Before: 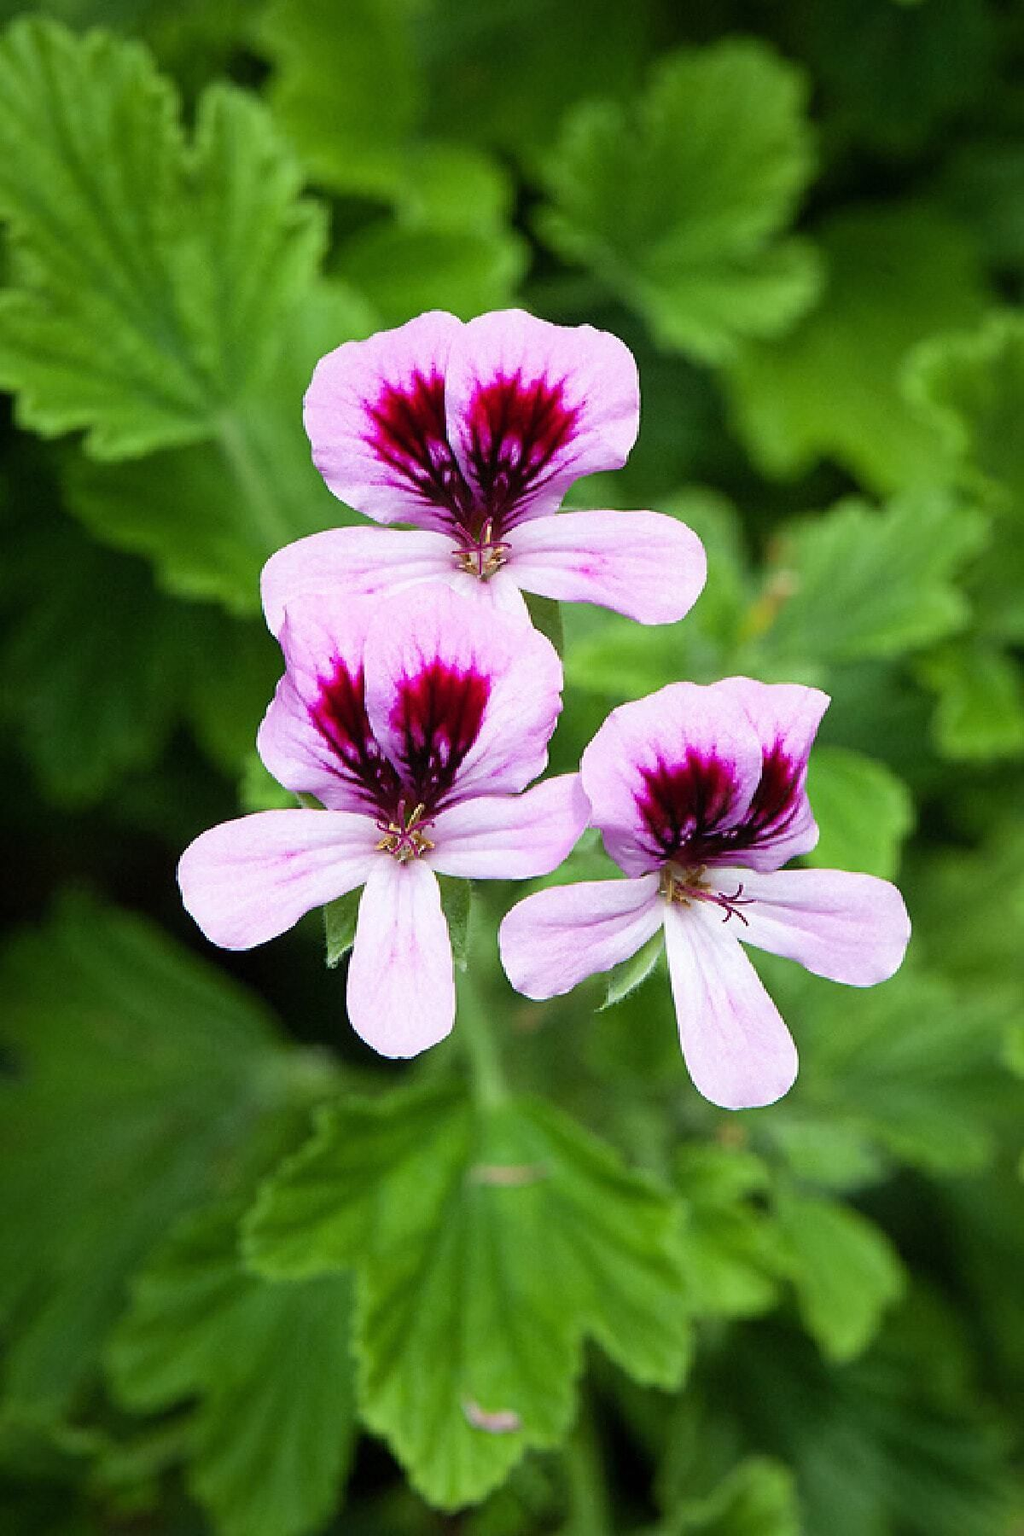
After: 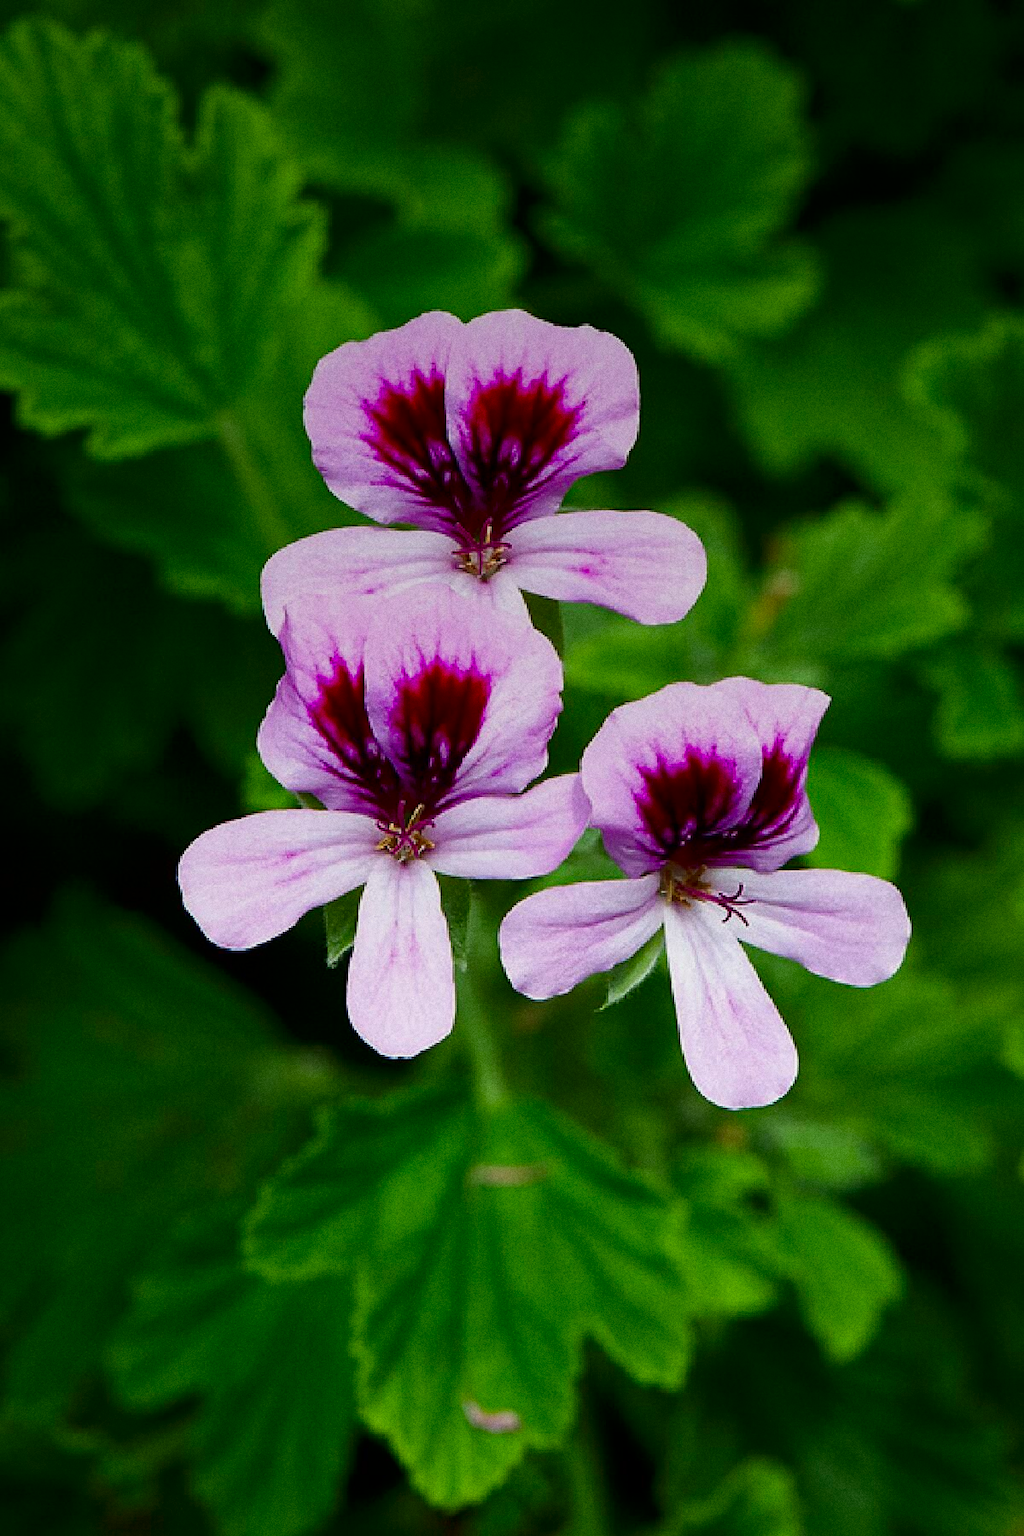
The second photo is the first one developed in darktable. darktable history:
grain: coarseness 0.09 ISO
contrast brightness saturation: brightness -0.25, saturation 0.2
graduated density: on, module defaults
